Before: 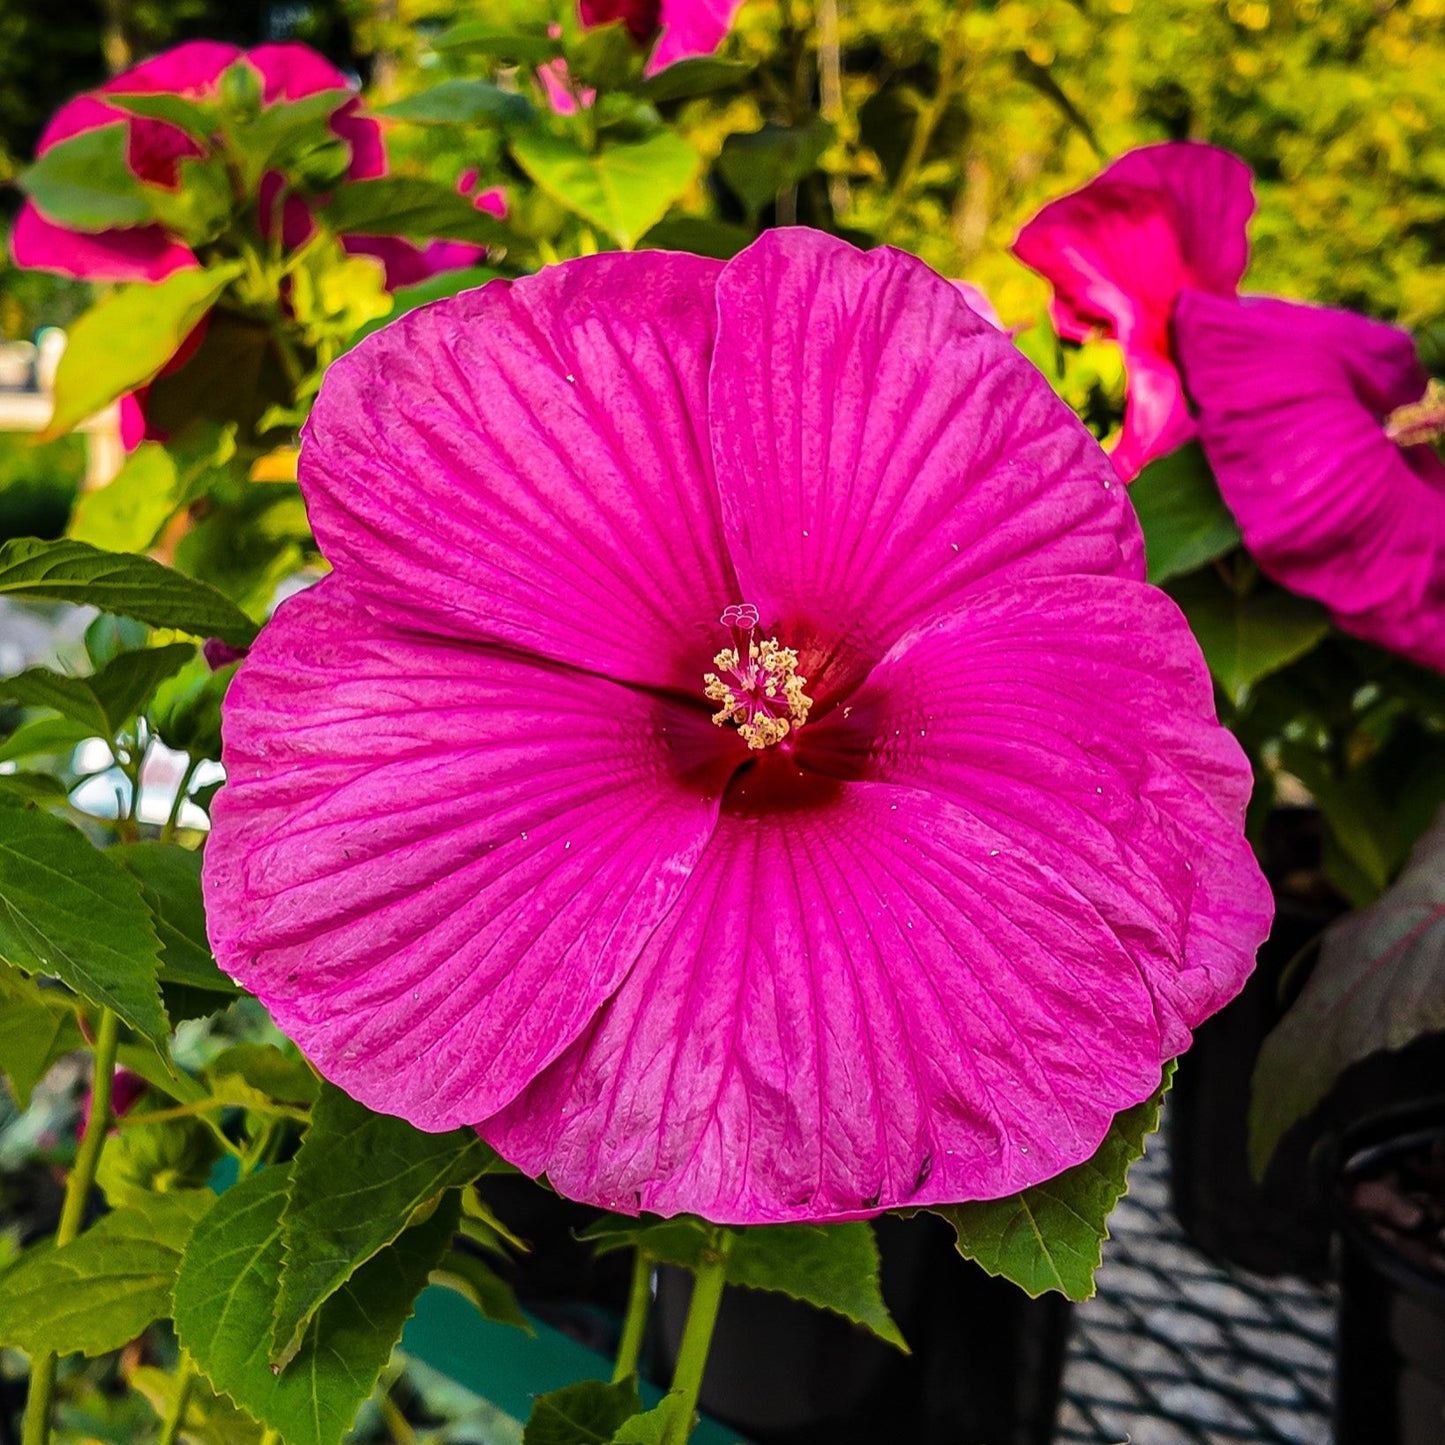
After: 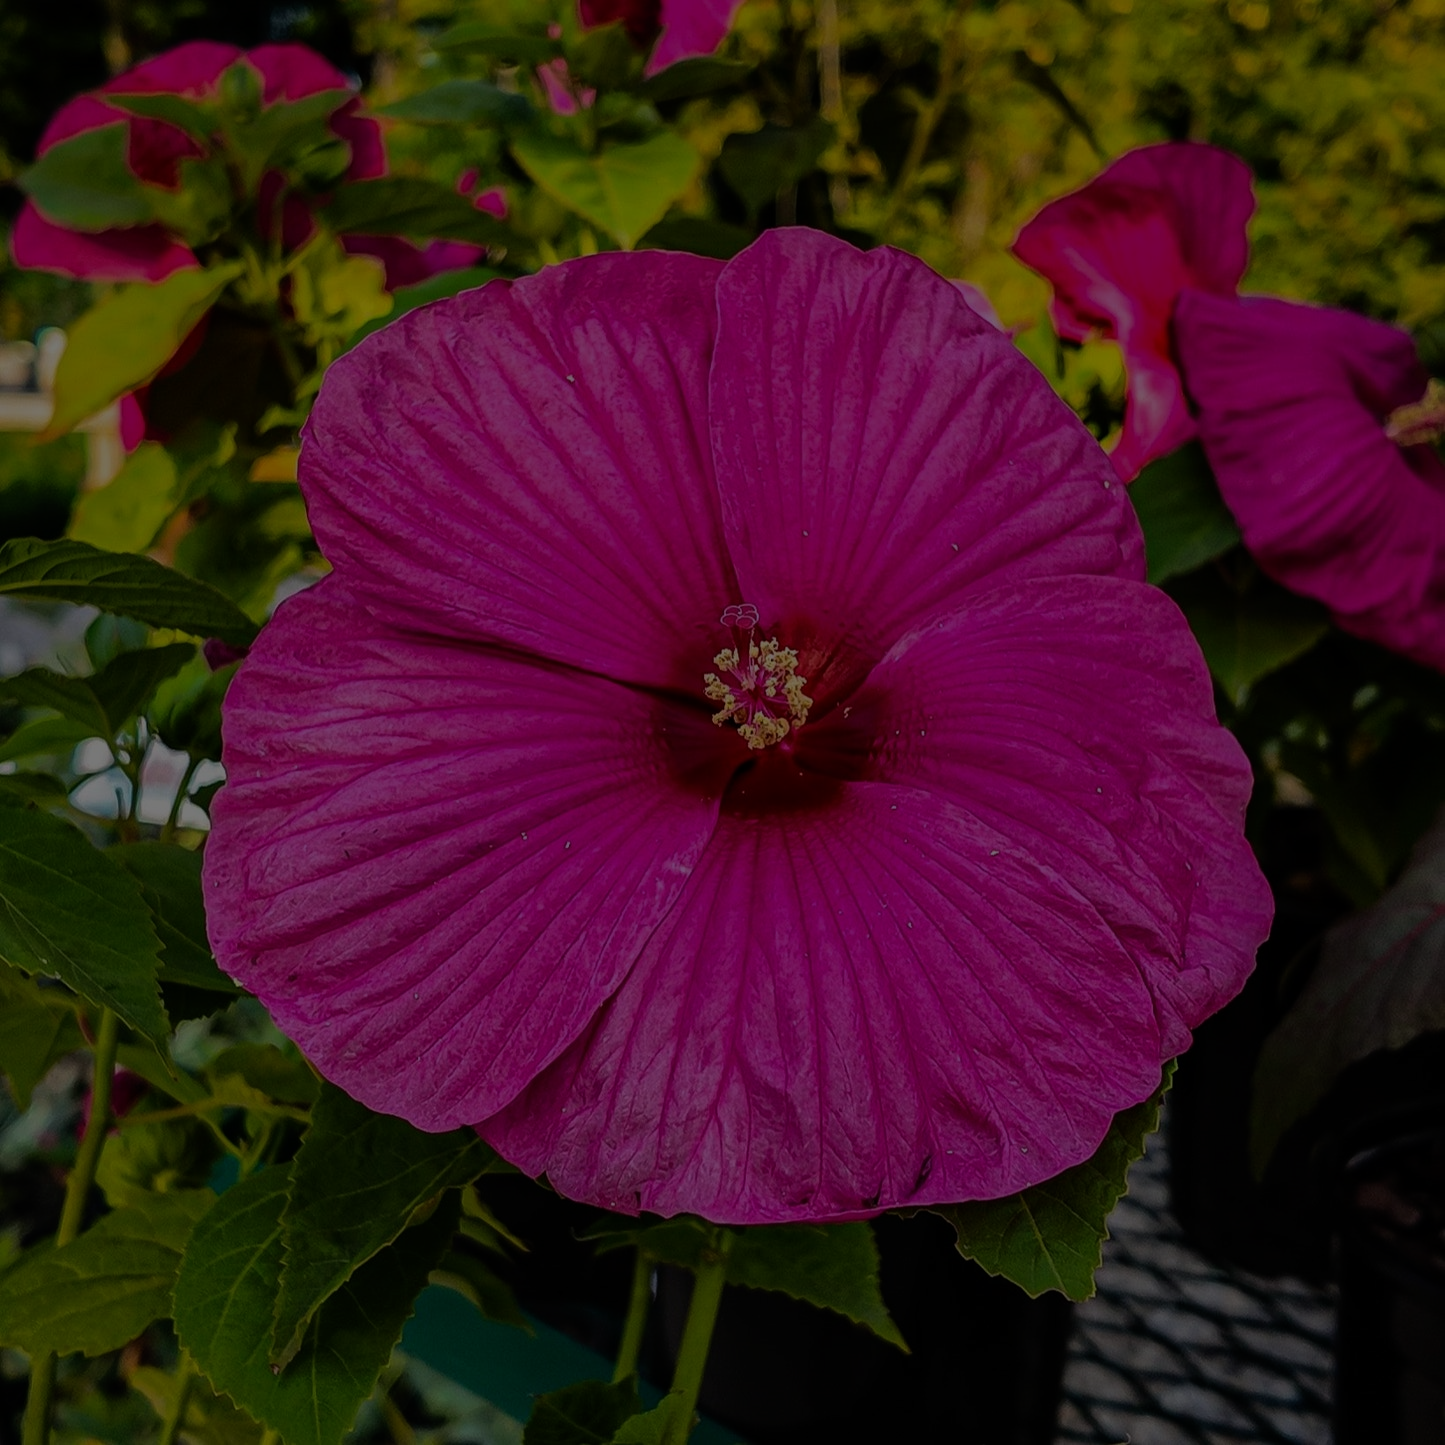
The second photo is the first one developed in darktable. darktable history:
exposure: exposure -2.405 EV, compensate highlight preservation false
